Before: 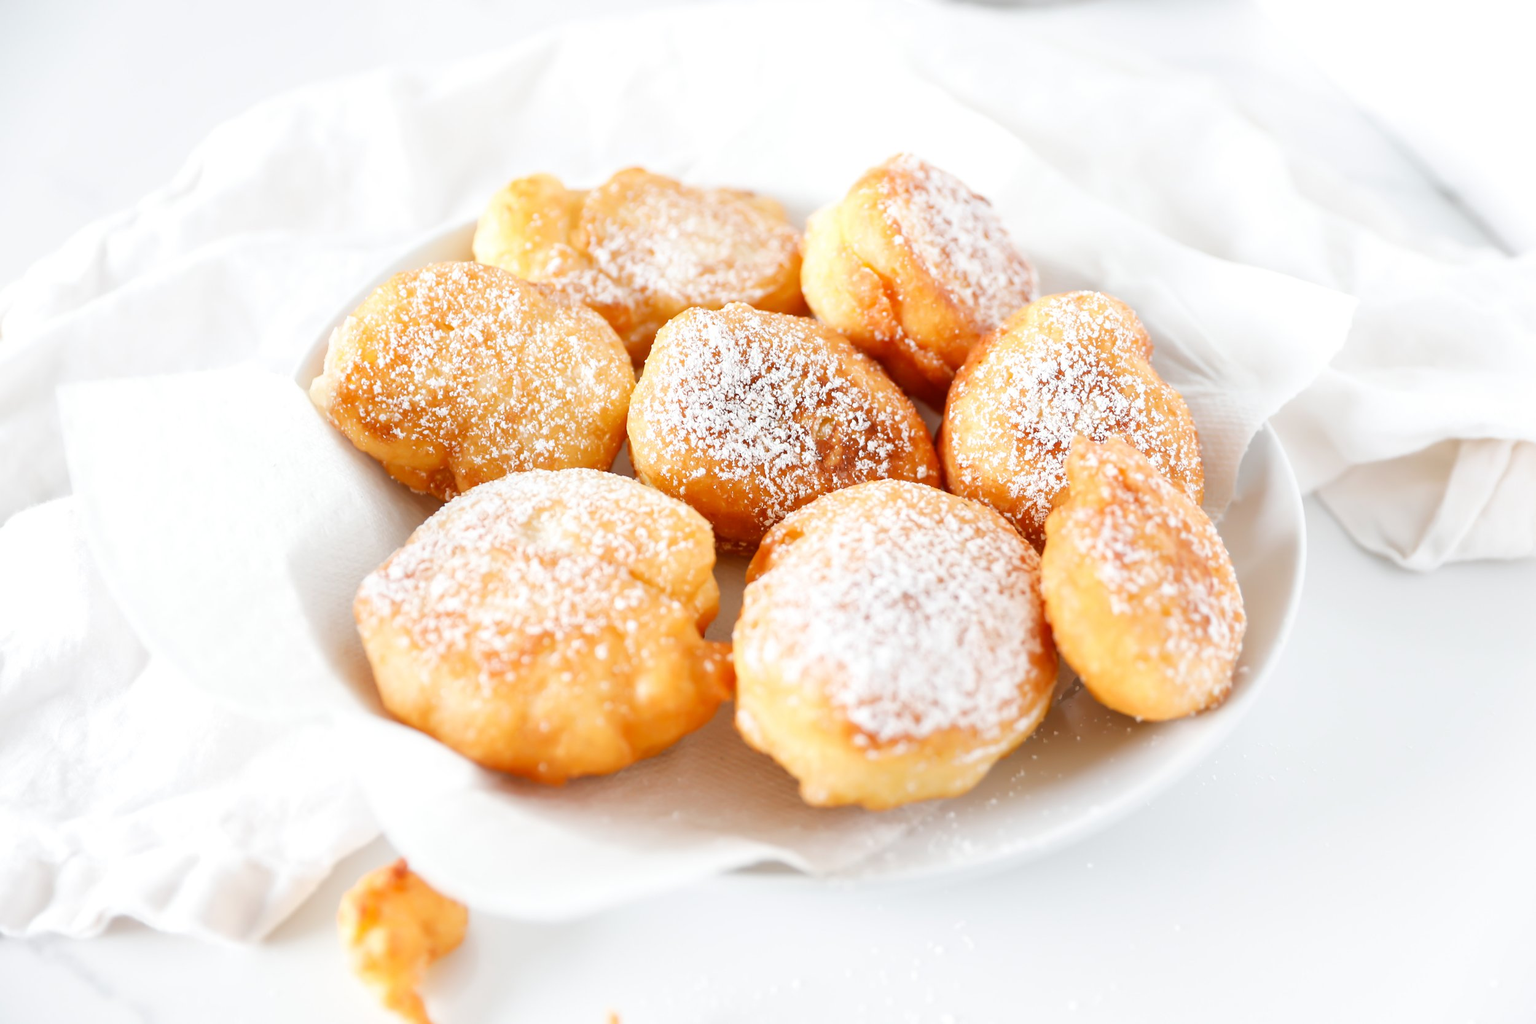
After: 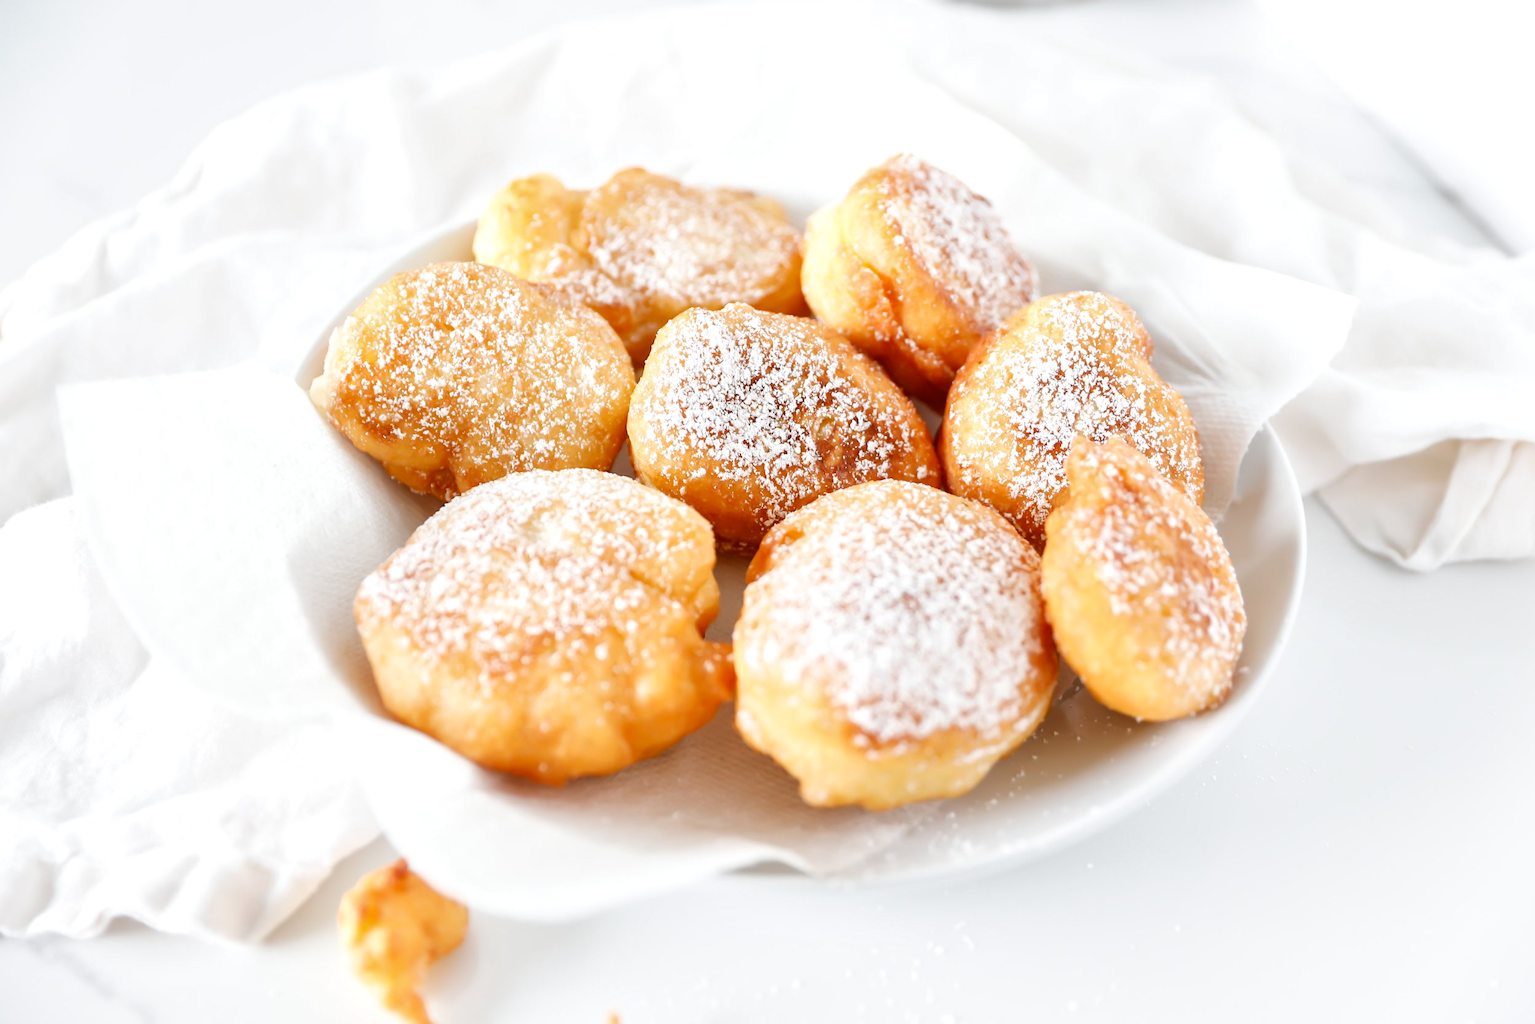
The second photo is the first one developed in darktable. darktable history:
local contrast: mode bilateral grid, contrast 21, coarseness 49, detail 121%, midtone range 0.2
